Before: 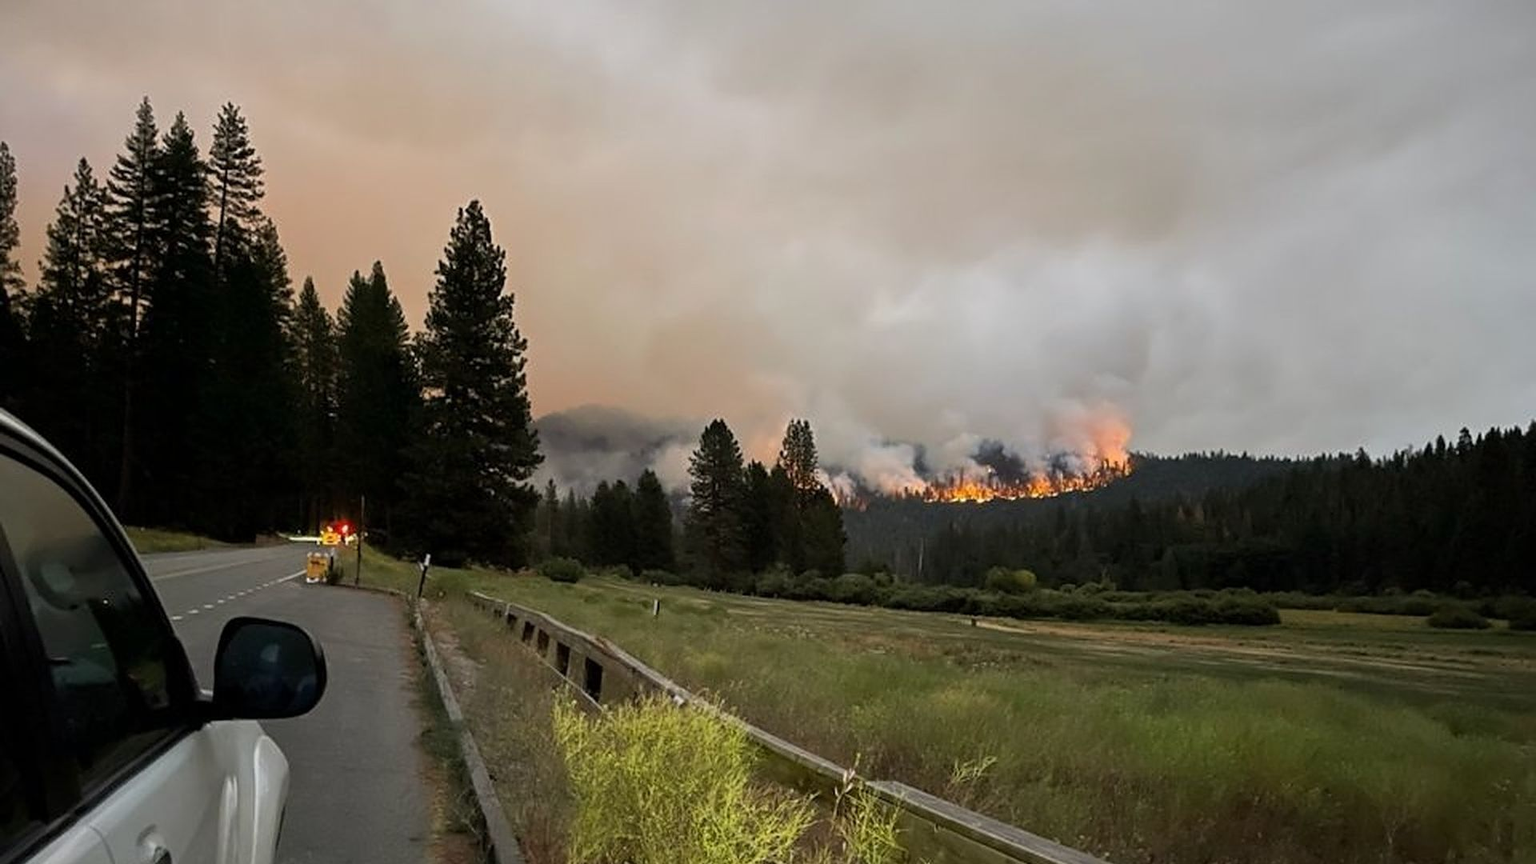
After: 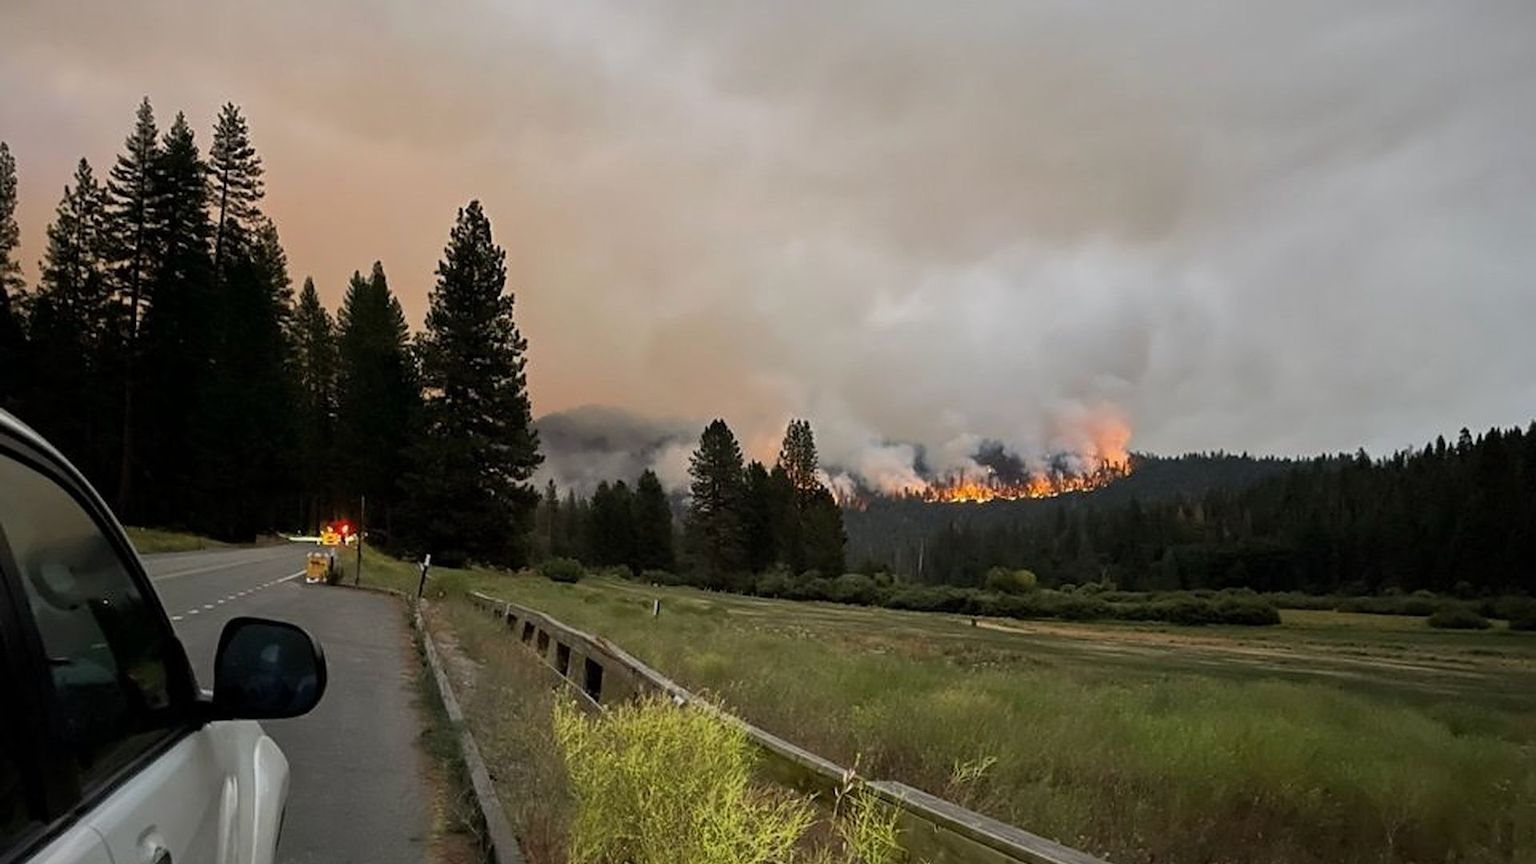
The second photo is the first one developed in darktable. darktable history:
shadows and highlights: shadows 10.17, white point adjustment 1, highlights -40.08
